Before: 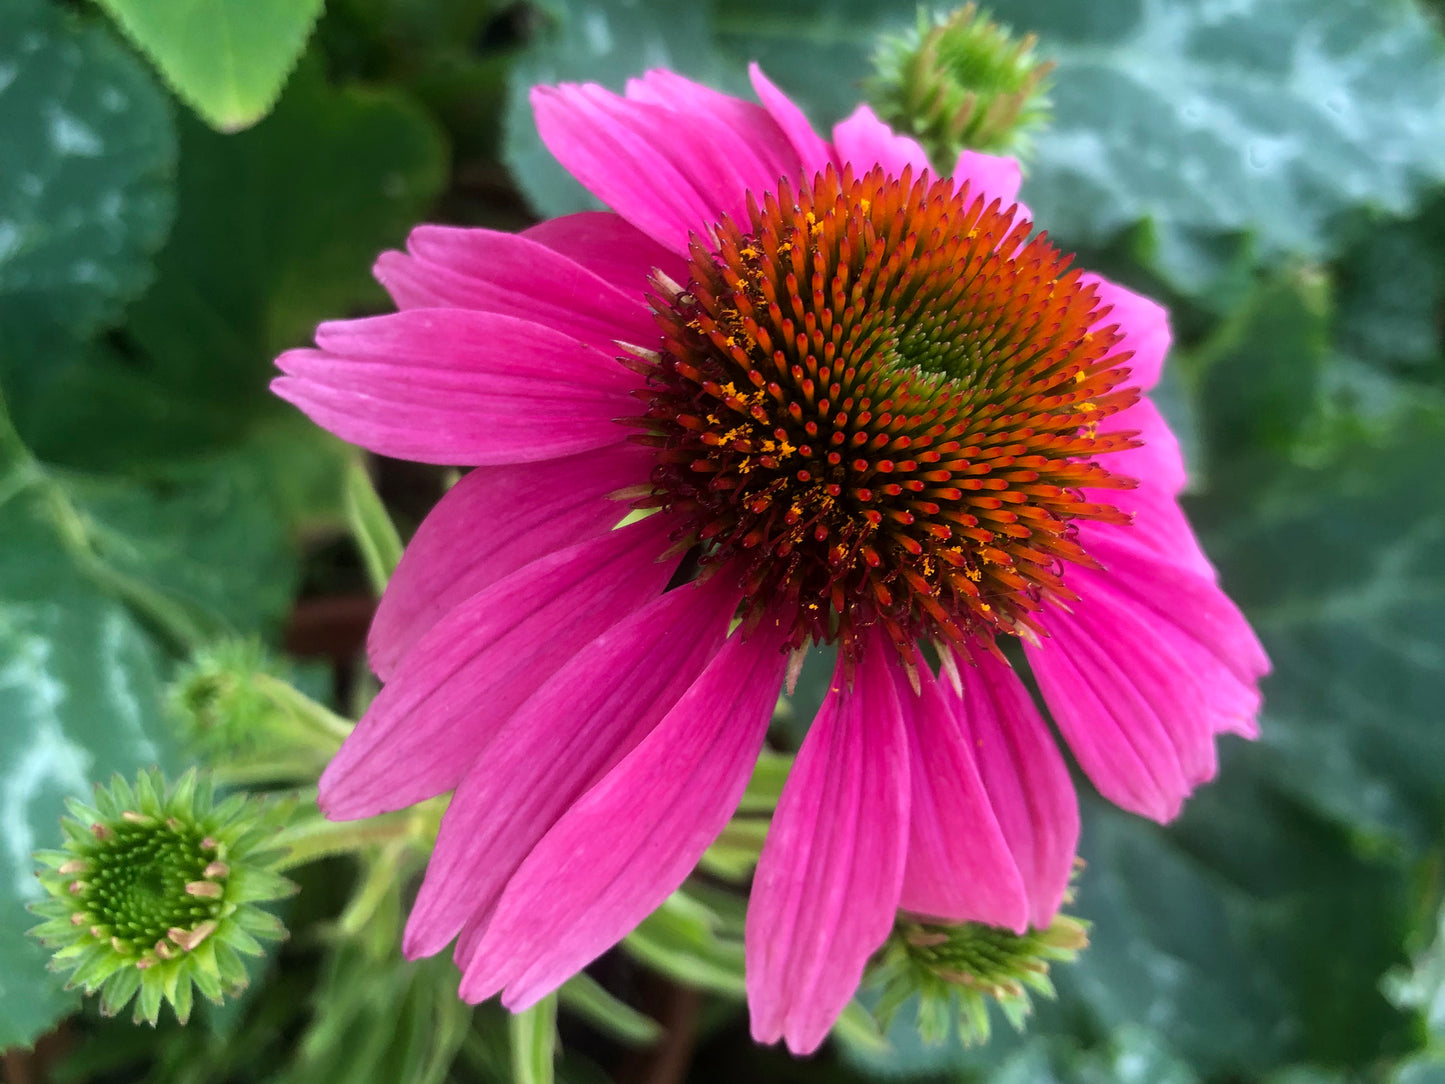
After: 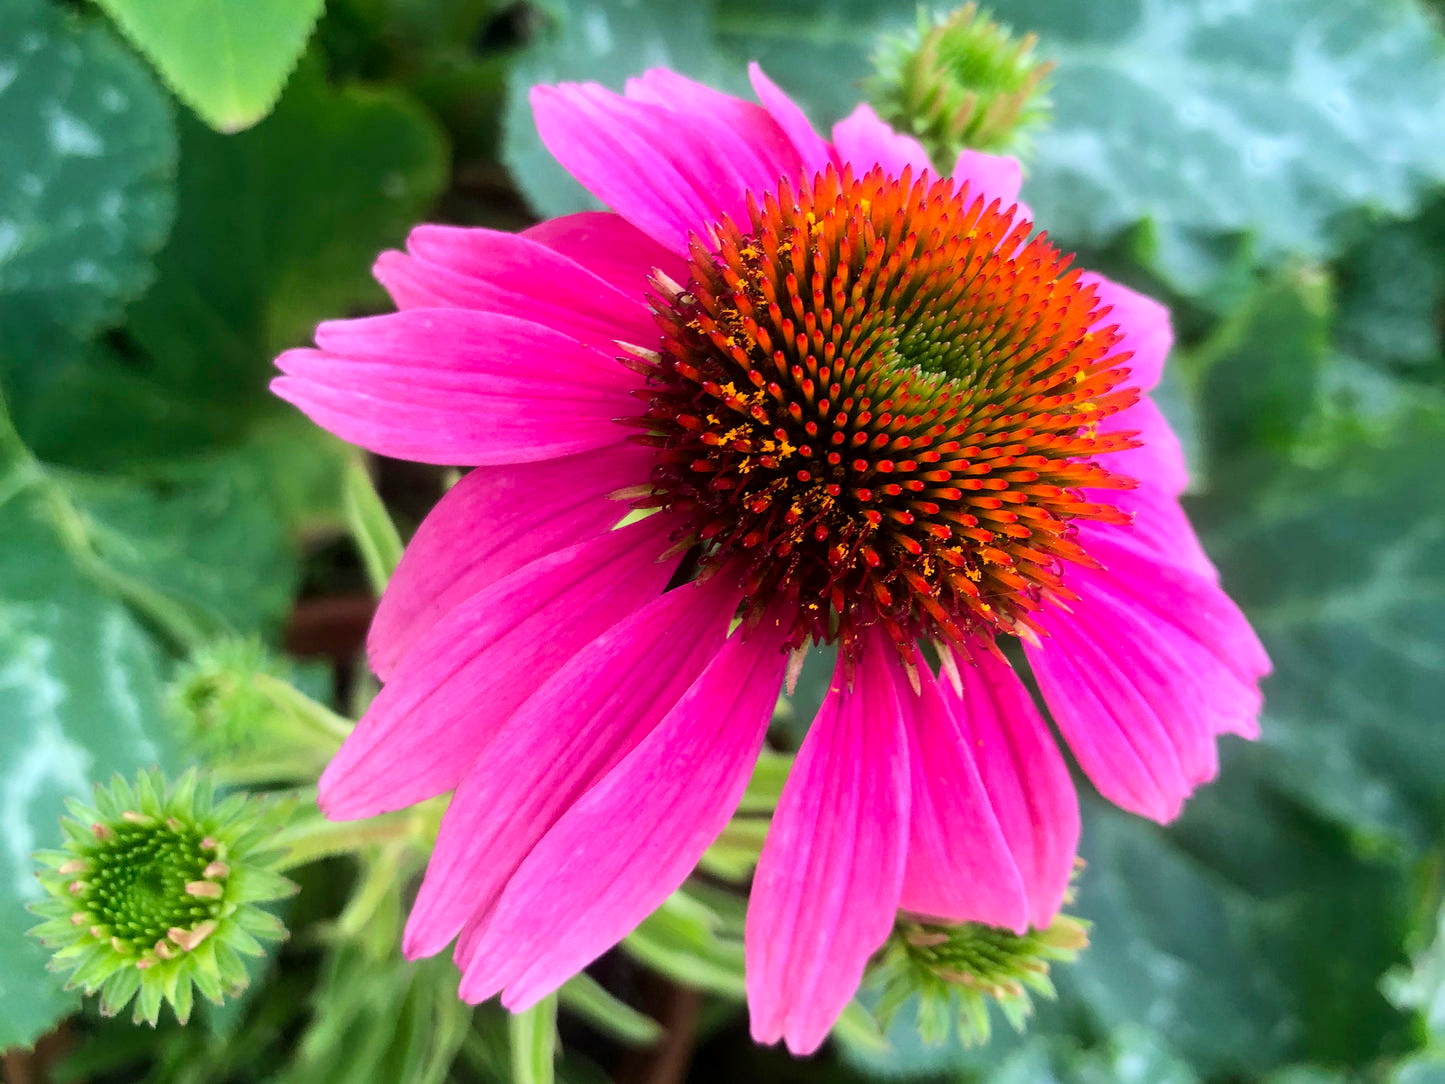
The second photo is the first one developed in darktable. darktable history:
exposure: black level correction 0.002, compensate highlight preservation false
tone curve: curves: ch0 [(0, 0) (0.526, 0.642) (1, 1)], color space Lab, linked channels, preserve colors none
